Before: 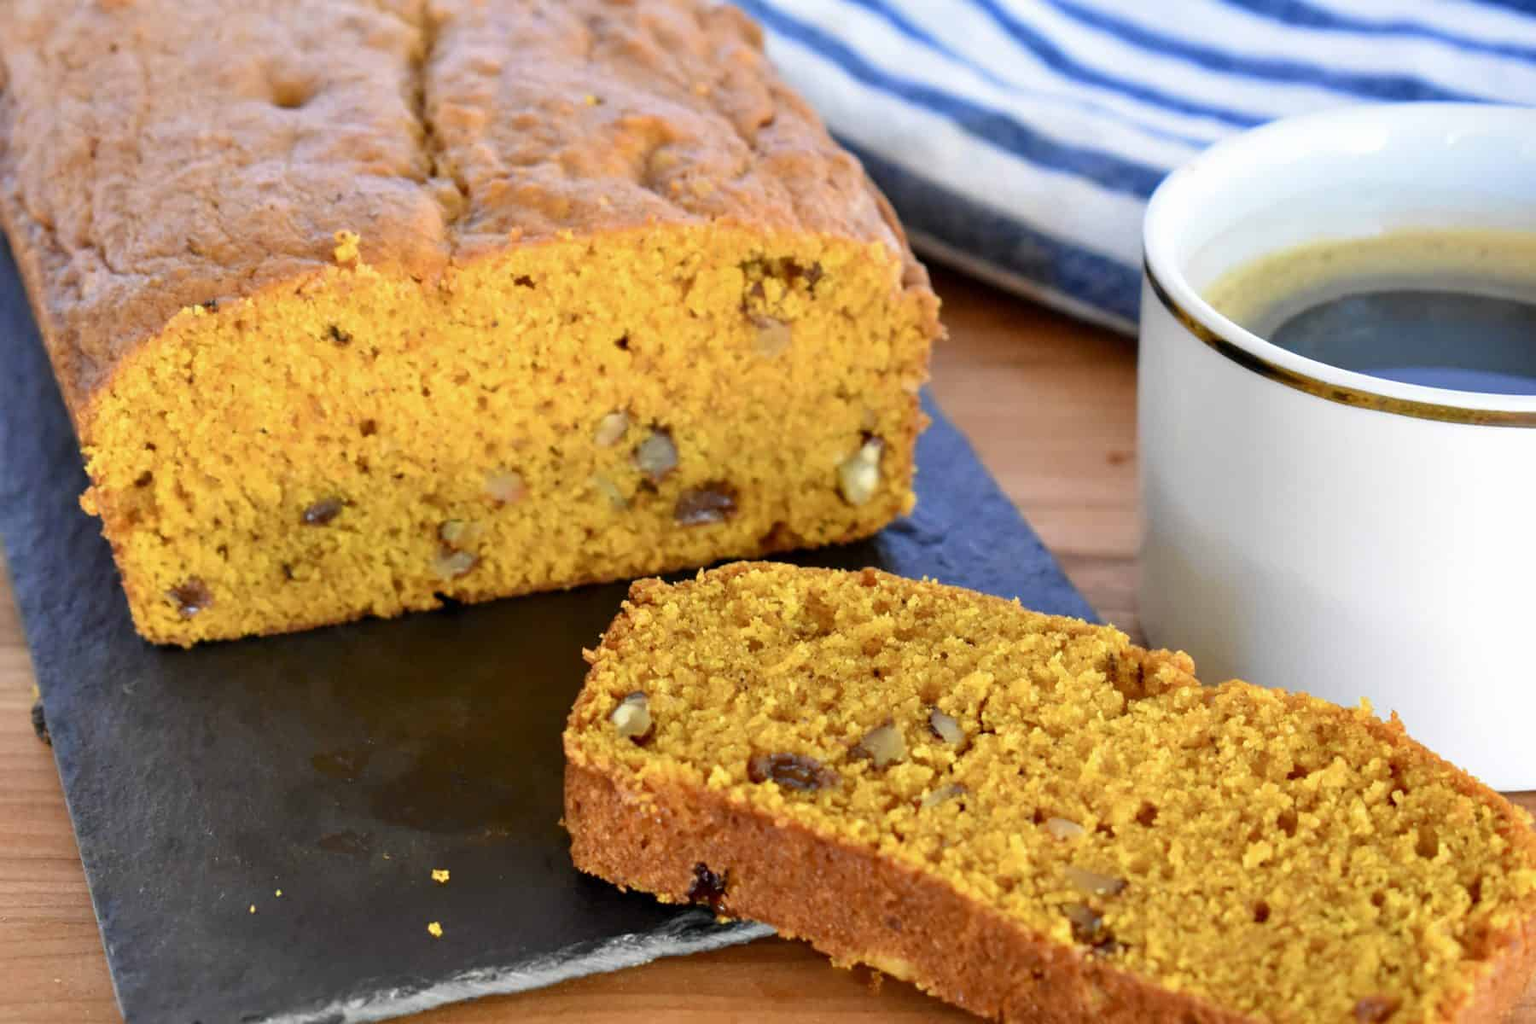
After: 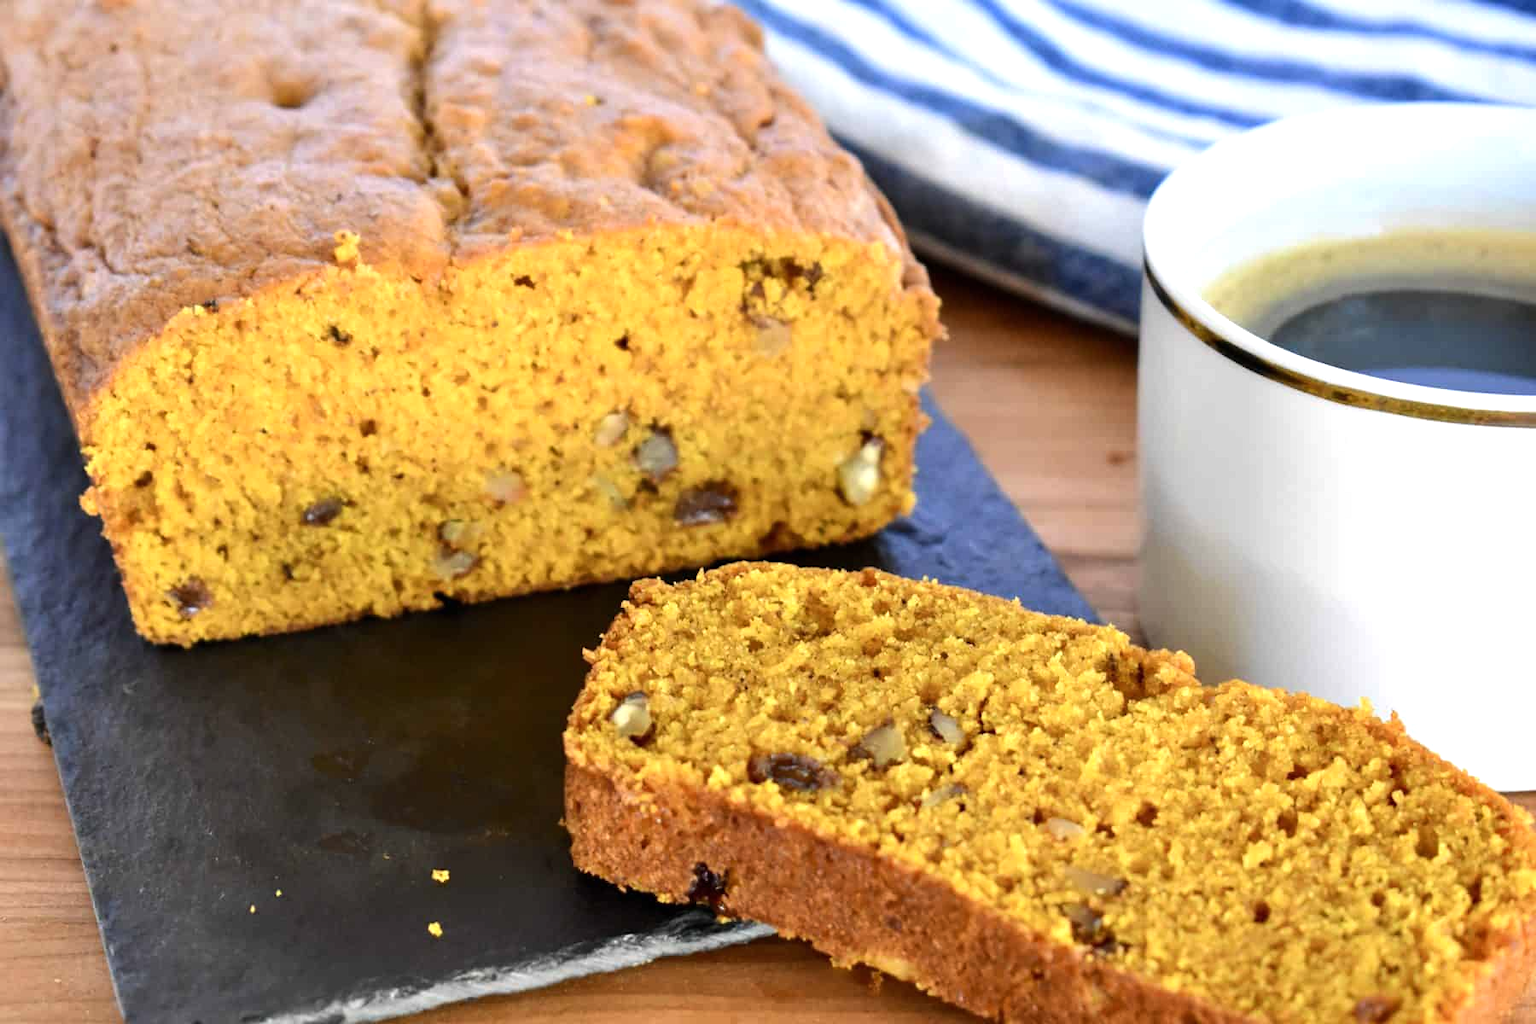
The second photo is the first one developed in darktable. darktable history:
exposure: black level correction 0, compensate exposure bias true, compensate highlight preservation false
tone equalizer: -8 EV -0.417 EV, -7 EV -0.389 EV, -6 EV -0.333 EV, -5 EV -0.222 EV, -3 EV 0.222 EV, -2 EV 0.333 EV, -1 EV 0.389 EV, +0 EV 0.417 EV, edges refinement/feathering 500, mask exposure compensation -1.57 EV, preserve details no
